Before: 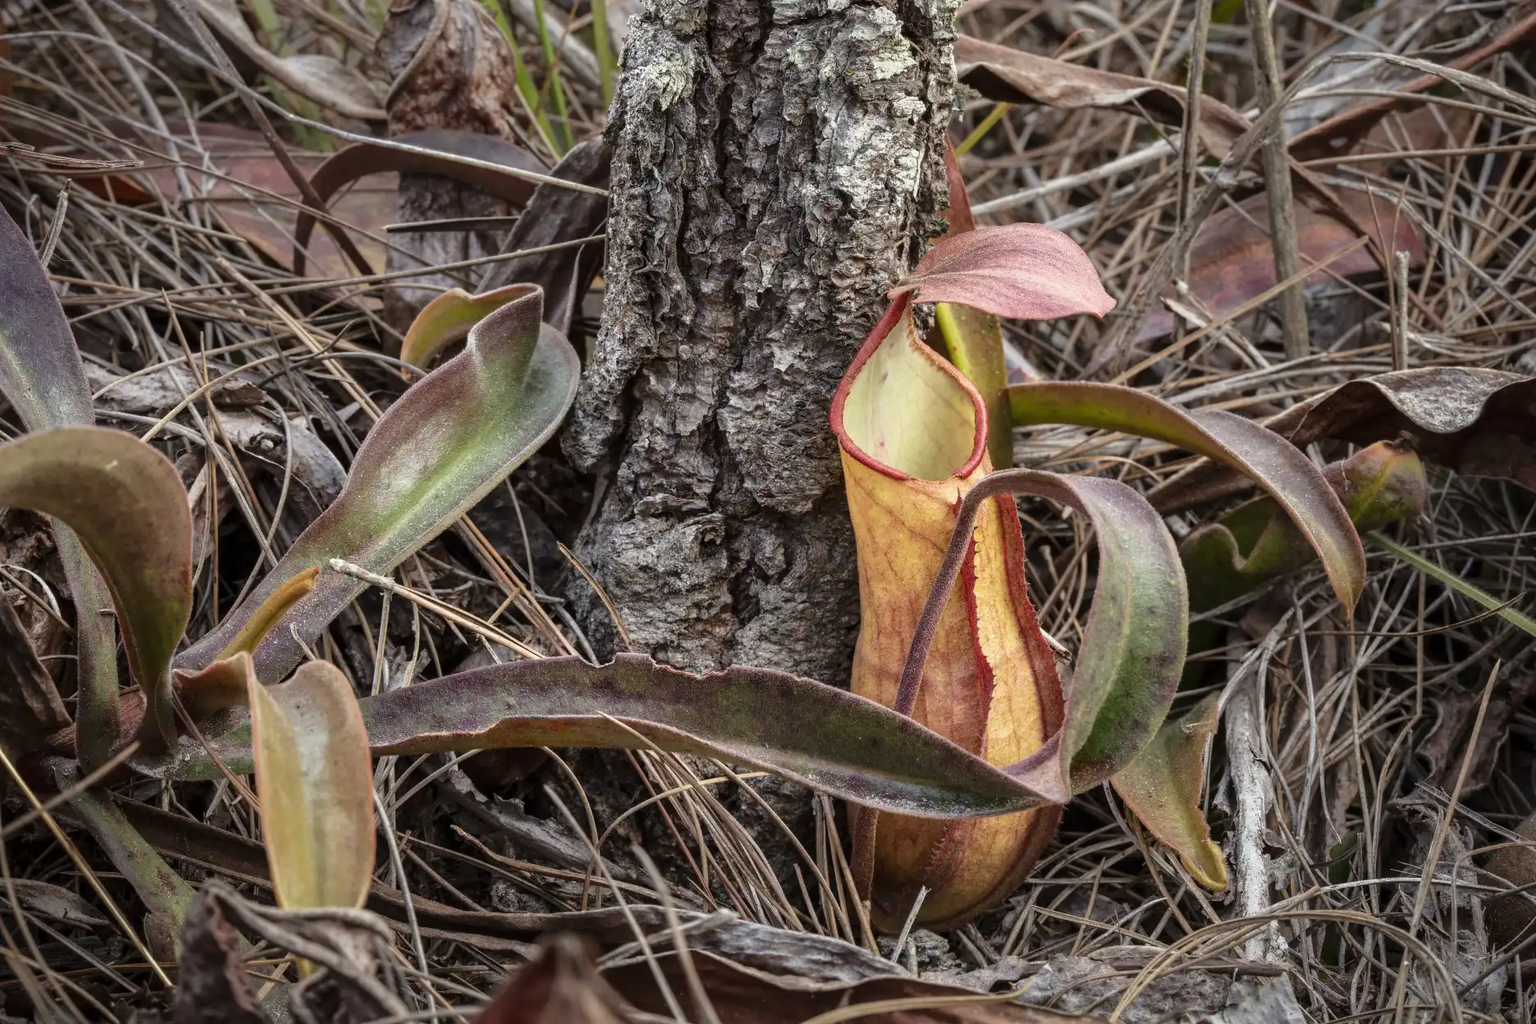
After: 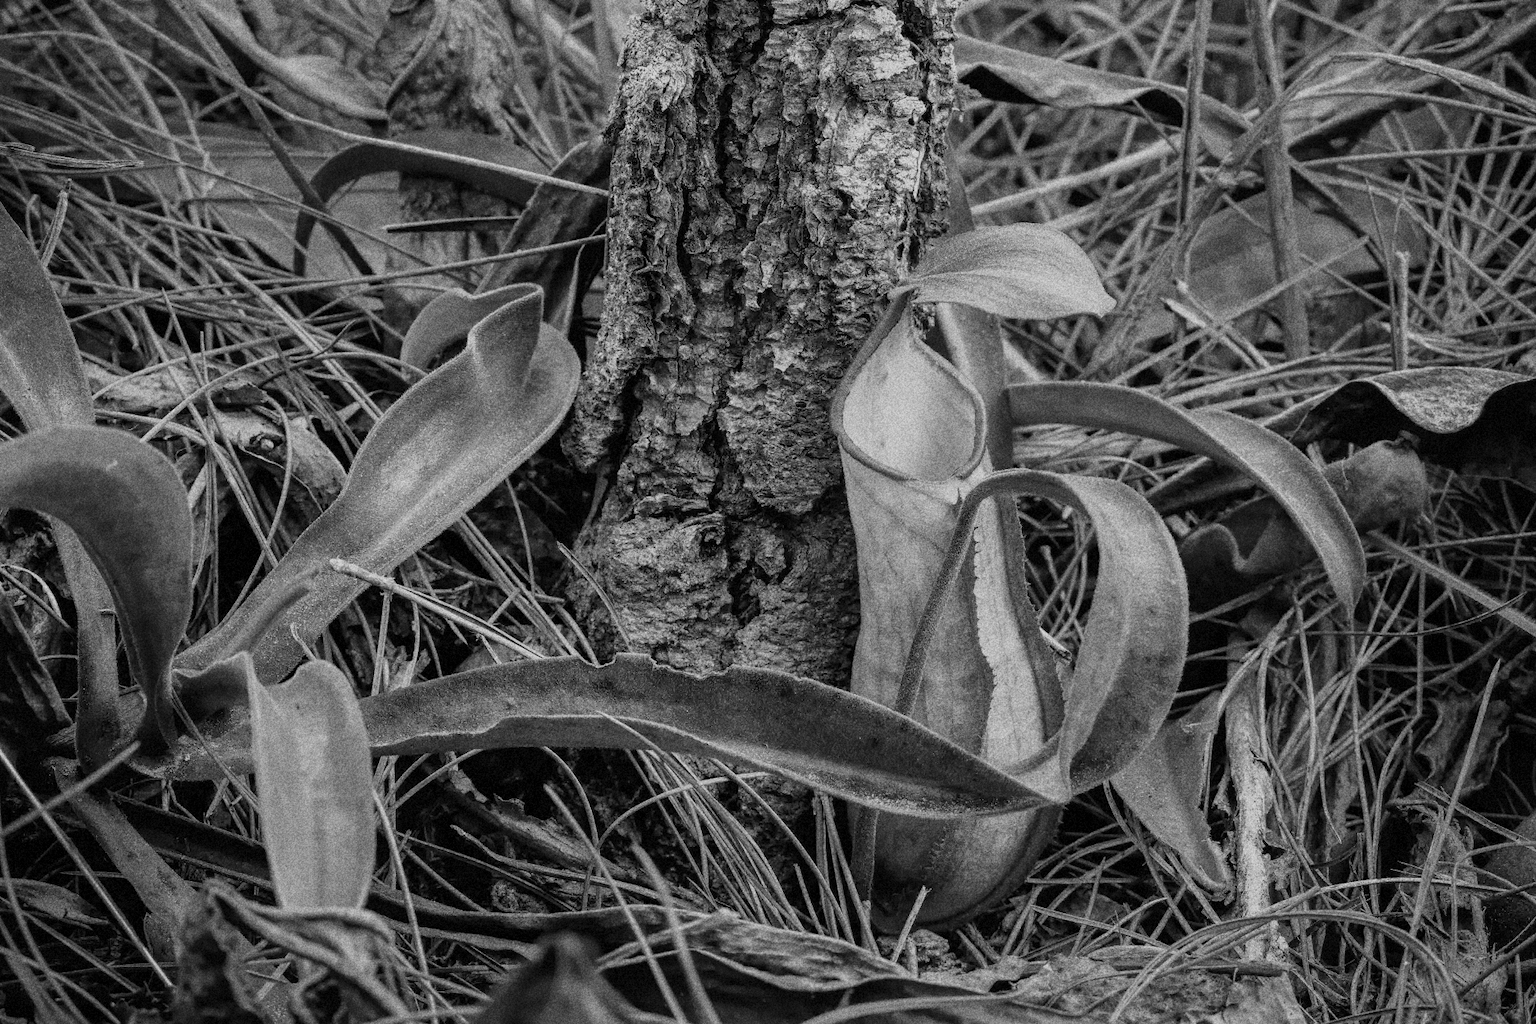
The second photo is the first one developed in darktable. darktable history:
grain: coarseness 14.49 ISO, strength 48.04%, mid-tones bias 35%
filmic rgb: black relative exposure -7.15 EV, white relative exposure 5.36 EV, hardness 3.02
tone curve: curves: ch0 [(0, 0) (0.003, 0.013) (0.011, 0.02) (0.025, 0.037) (0.044, 0.068) (0.069, 0.108) (0.1, 0.138) (0.136, 0.168) (0.177, 0.203) (0.224, 0.241) (0.277, 0.281) (0.335, 0.328) (0.399, 0.382) (0.468, 0.448) (0.543, 0.519) (0.623, 0.603) (0.709, 0.705) (0.801, 0.808) (0.898, 0.903) (1, 1)], preserve colors none
monochrome: on, module defaults
